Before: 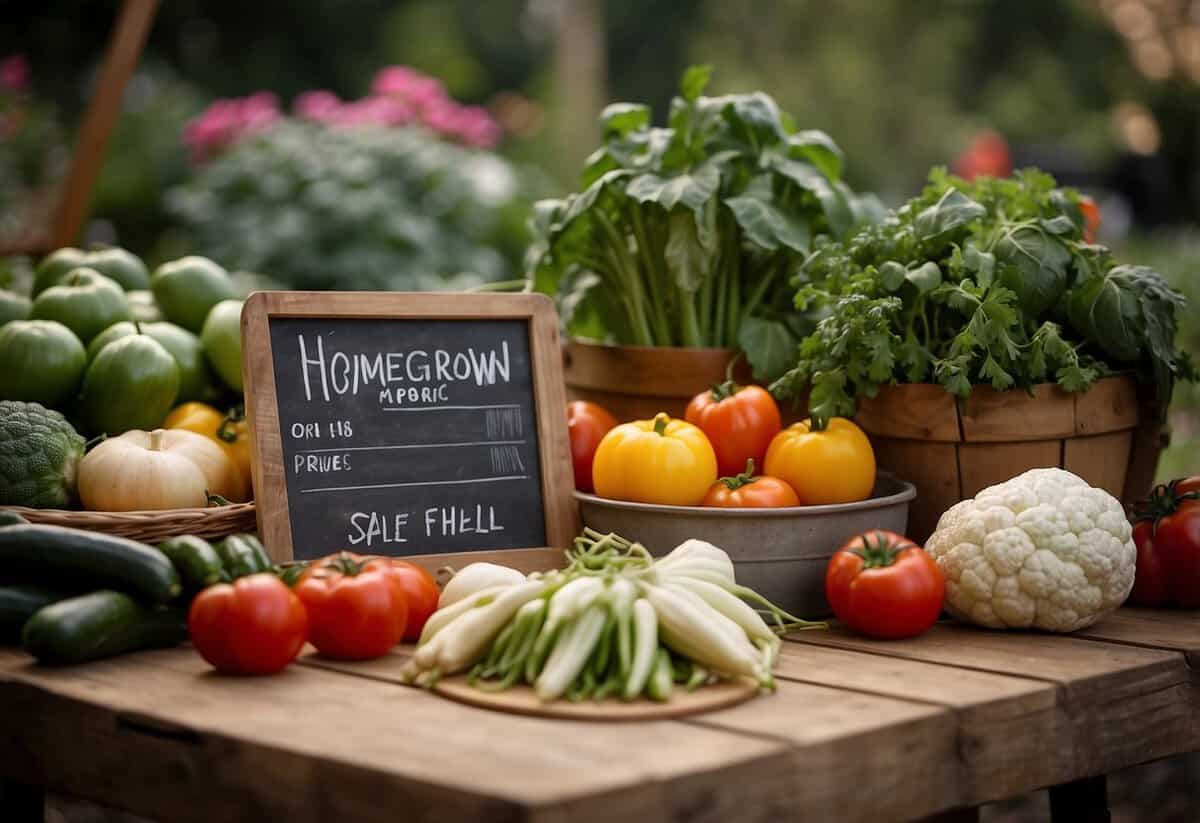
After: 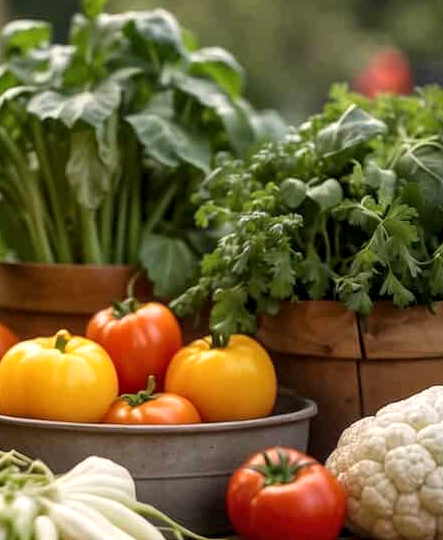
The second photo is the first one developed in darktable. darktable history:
crop and rotate: left 49.936%, top 10.094%, right 13.136%, bottom 24.256%
exposure: exposure 0.3 EV, compensate highlight preservation false
local contrast: on, module defaults
